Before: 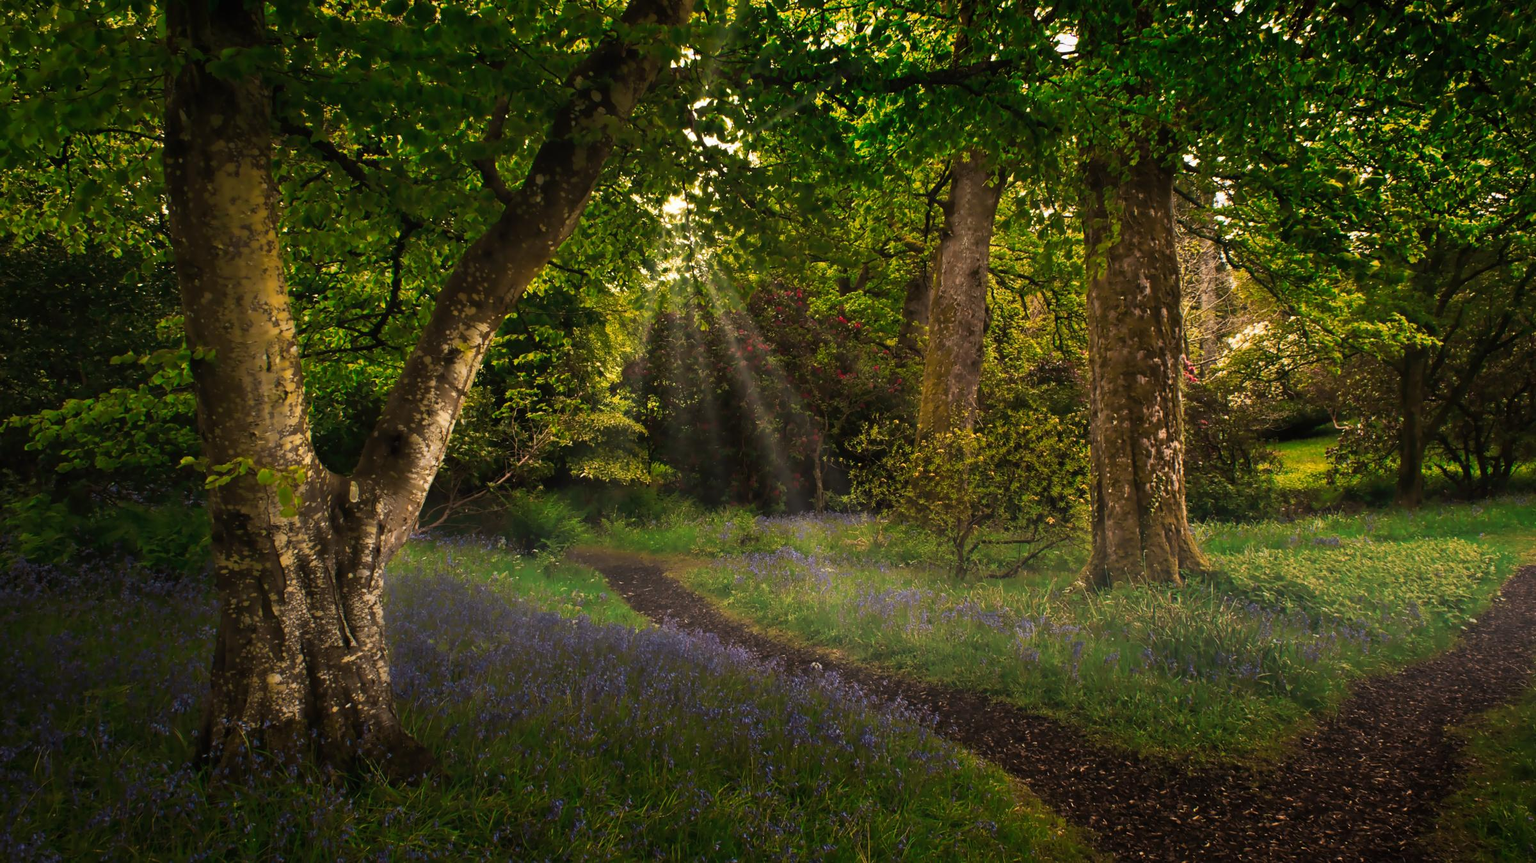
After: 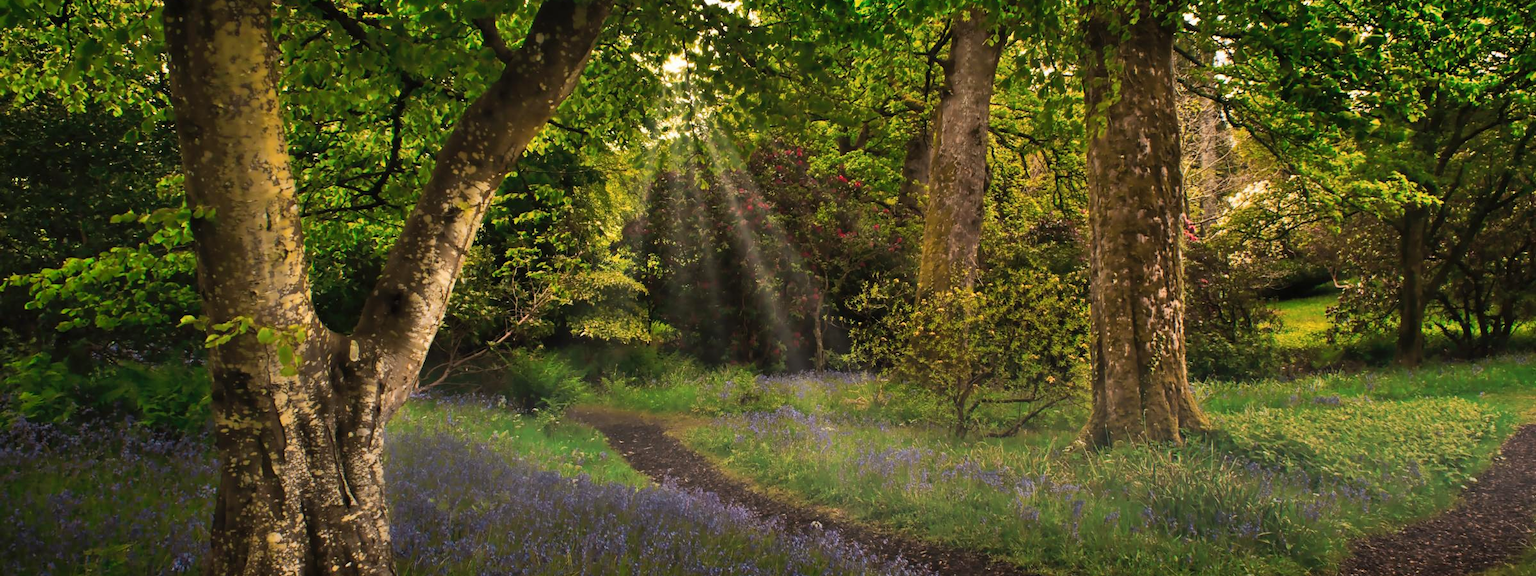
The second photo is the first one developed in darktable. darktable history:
shadows and highlights: highlights color adjustment 52.24%, low approximation 0.01, soften with gaussian
crop: top 16.445%, bottom 16.76%
